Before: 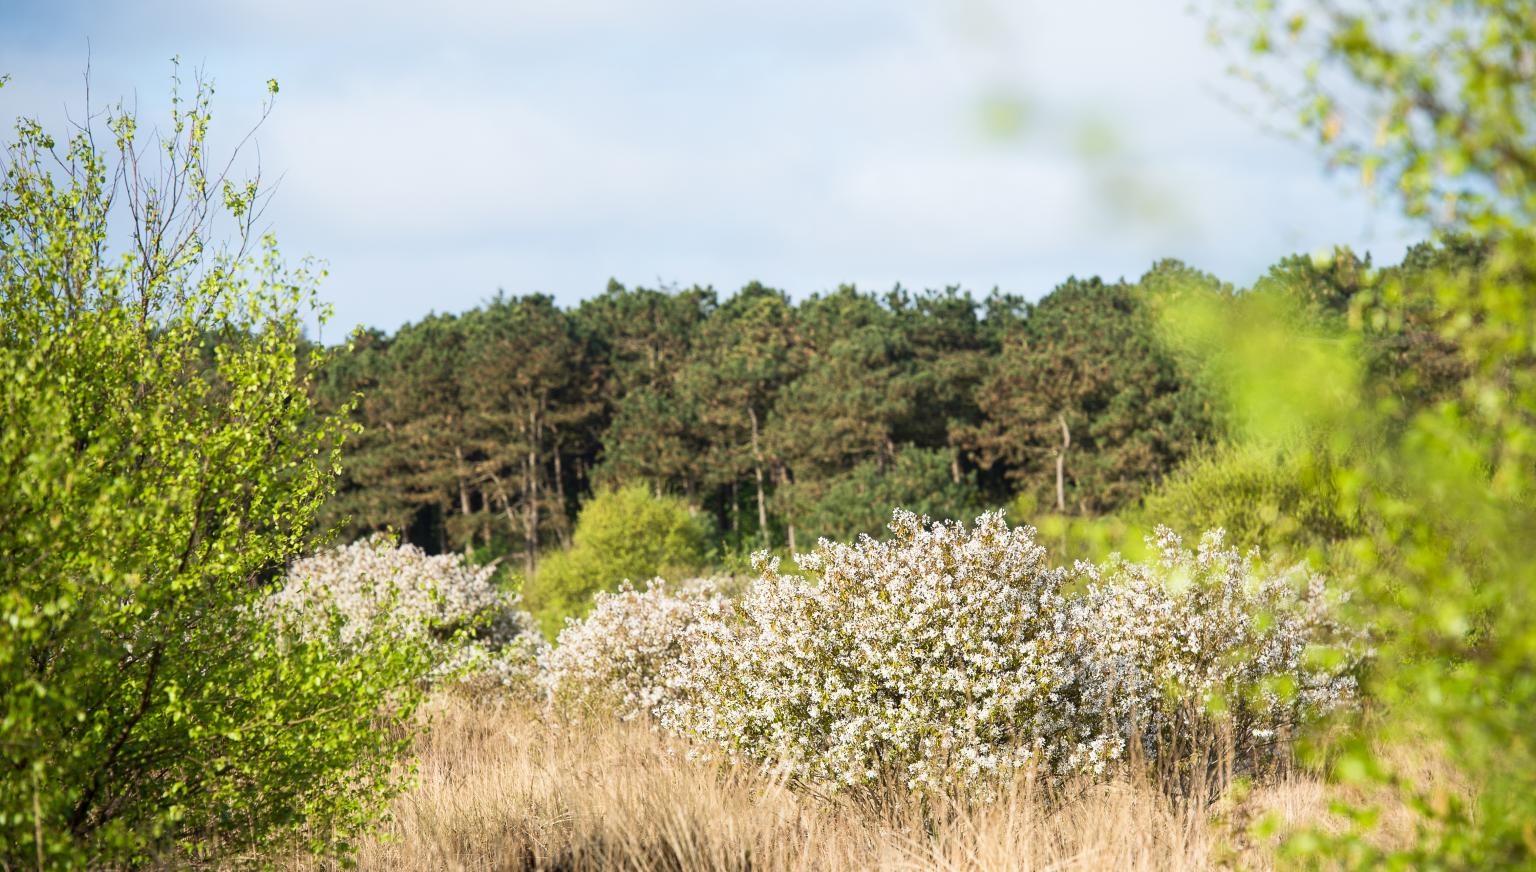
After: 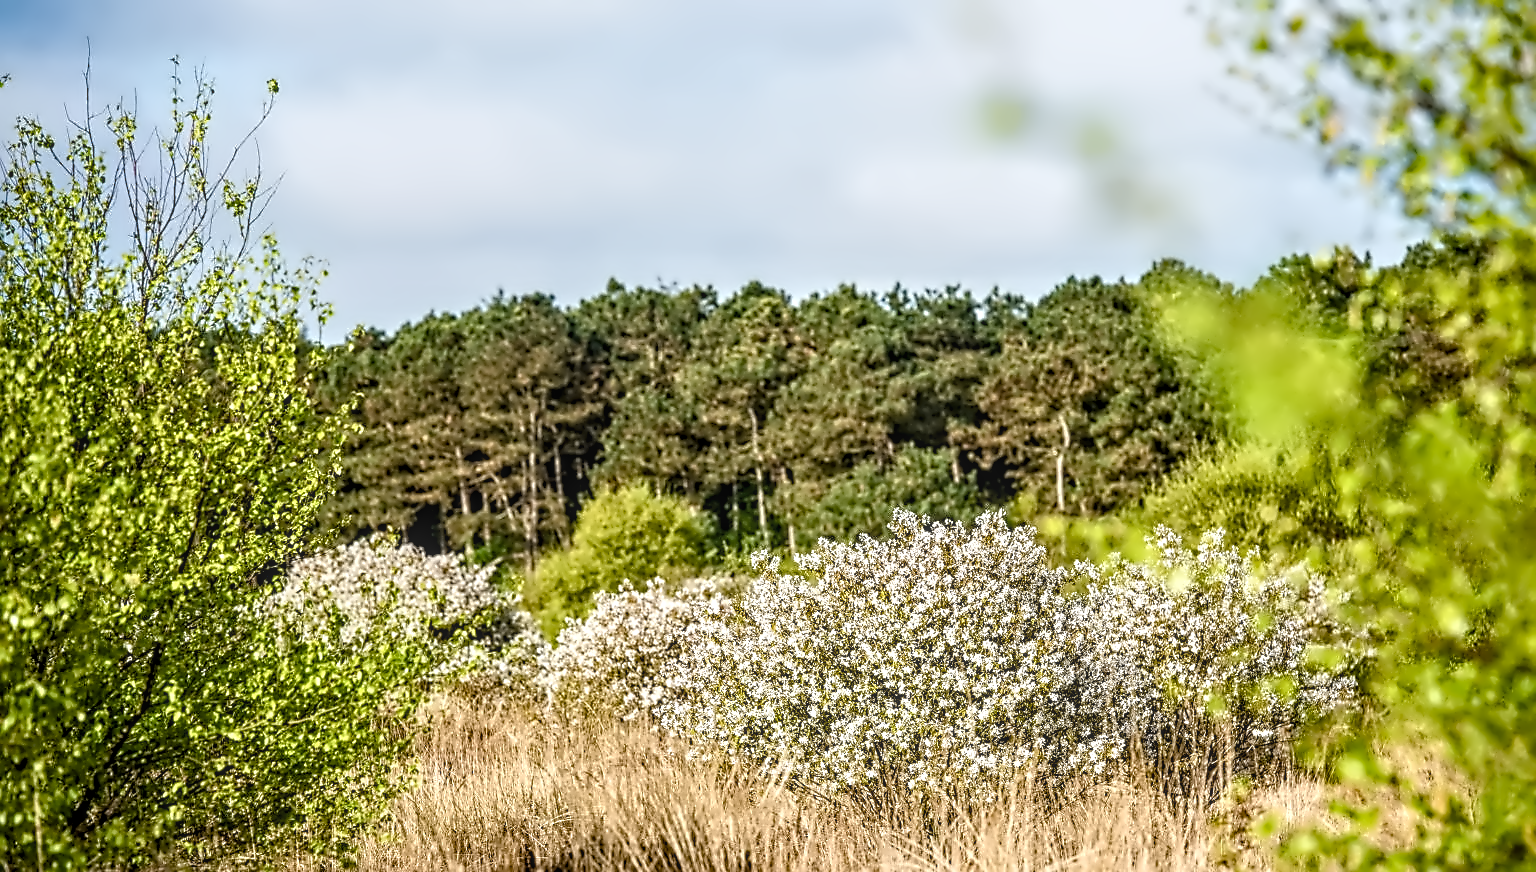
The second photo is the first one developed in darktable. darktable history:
contrast equalizer "denoise & sharpen": octaves 7, y [[0.5, 0.542, 0.583, 0.625, 0.667, 0.708], [0.5 ×6], [0.5 ×6], [0, 0.033, 0.067, 0.1, 0.133, 0.167], [0, 0.05, 0.1, 0.15, 0.2, 0.25]]
sharpen "sharpen": on, module defaults
haze removal: compatibility mode true, adaptive false
denoise (profiled): preserve shadows 1.3, scattering 0.018, a [-1, 0, 0], compensate highlight preservation false
color balance rgb "basic colorfulness: standard": perceptual saturation grading › global saturation 20%, perceptual saturation grading › highlights -25%, perceptual saturation grading › shadows 25%
local contrast "clarity": highlights 0%, shadows 0%, detail 133%
